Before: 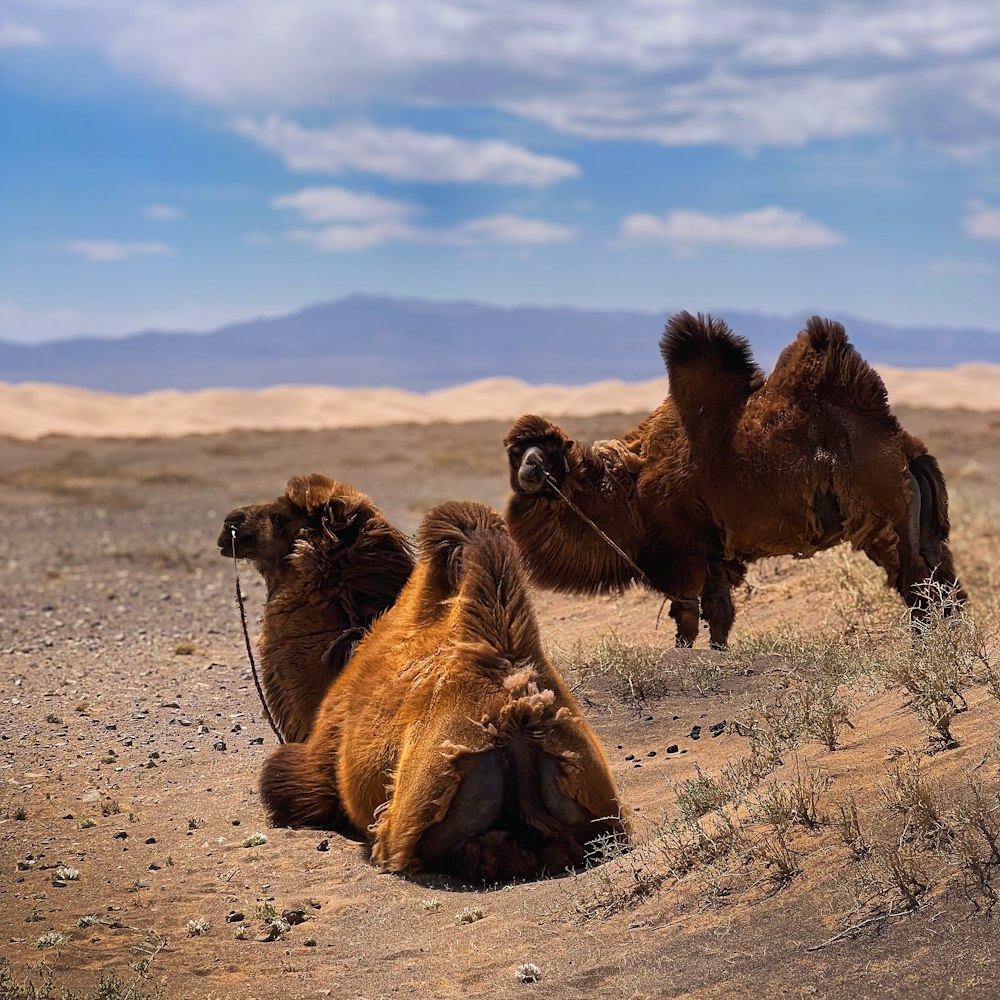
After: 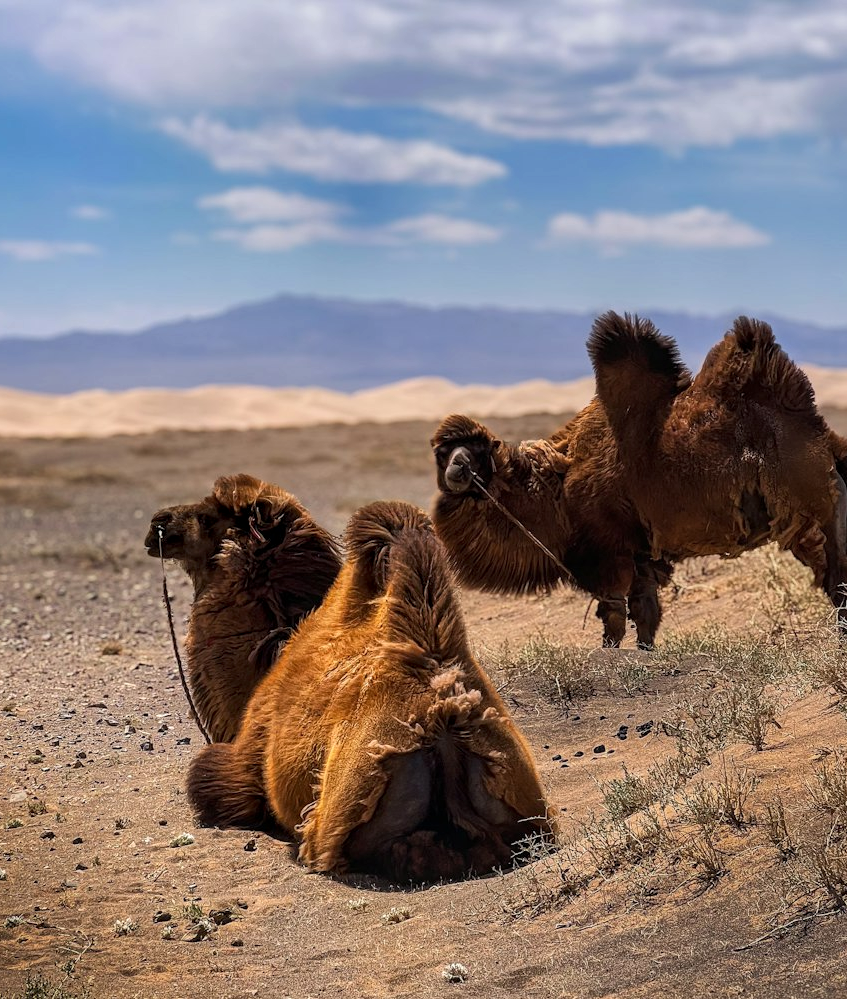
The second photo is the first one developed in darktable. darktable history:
tone equalizer: edges refinement/feathering 500, mask exposure compensation -1.57 EV, preserve details no
crop: left 7.36%, right 7.842%
local contrast: on, module defaults
